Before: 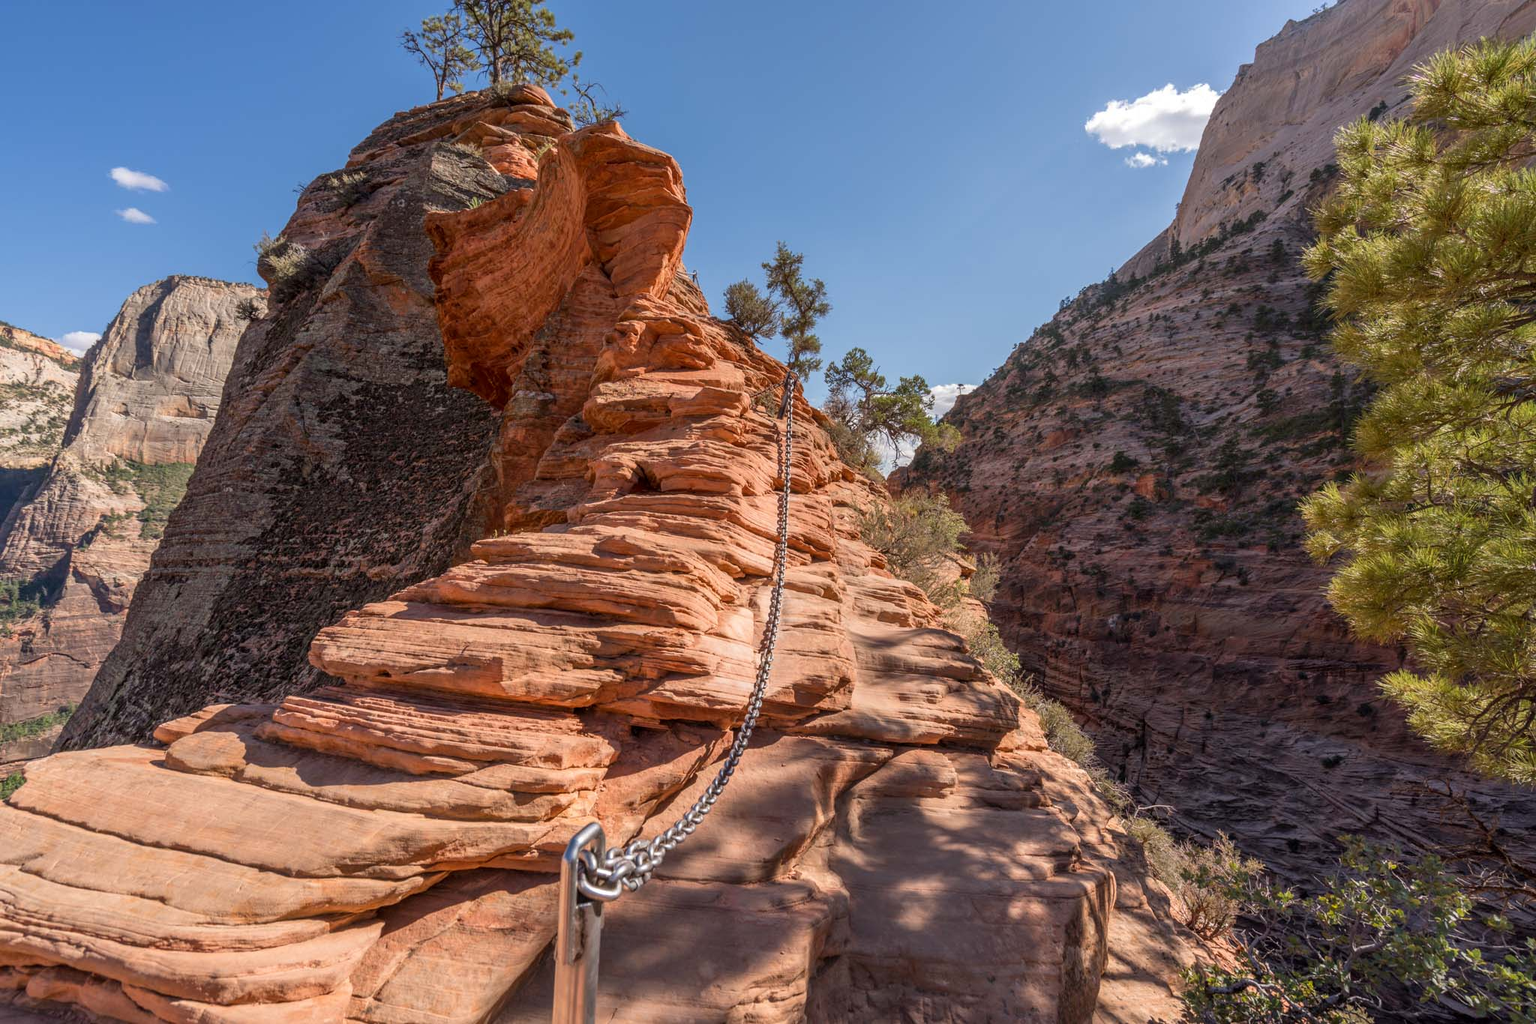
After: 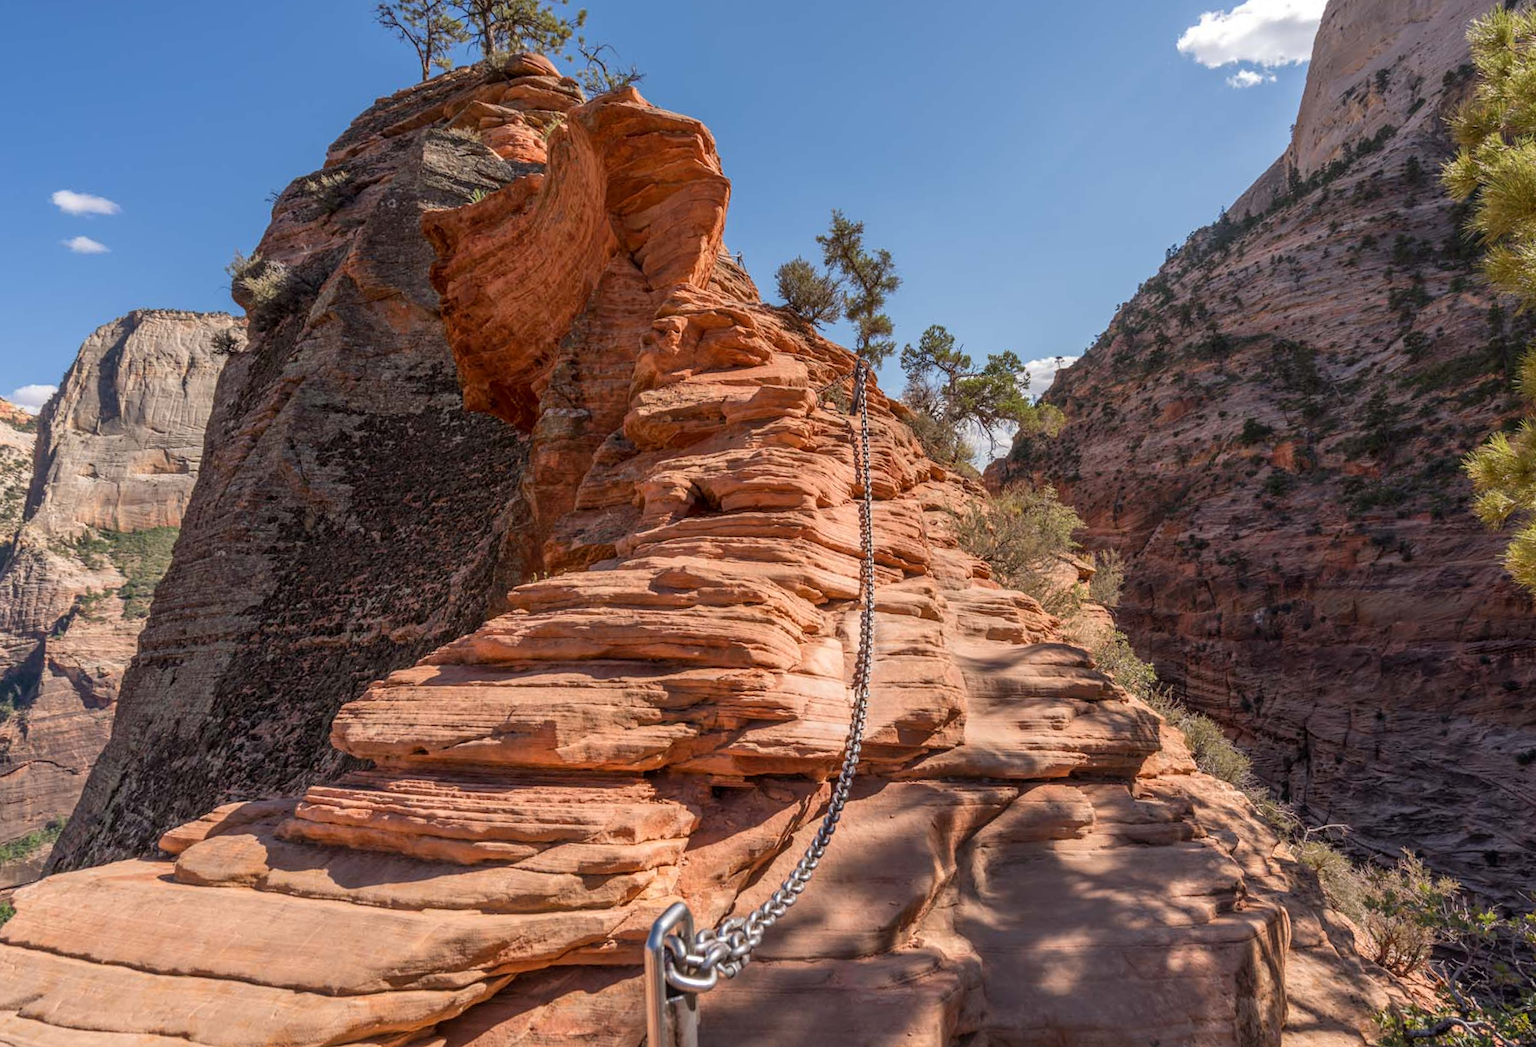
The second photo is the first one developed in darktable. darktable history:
crop: right 9.509%, bottom 0.031%
rotate and perspective: rotation -5°, crop left 0.05, crop right 0.952, crop top 0.11, crop bottom 0.89
